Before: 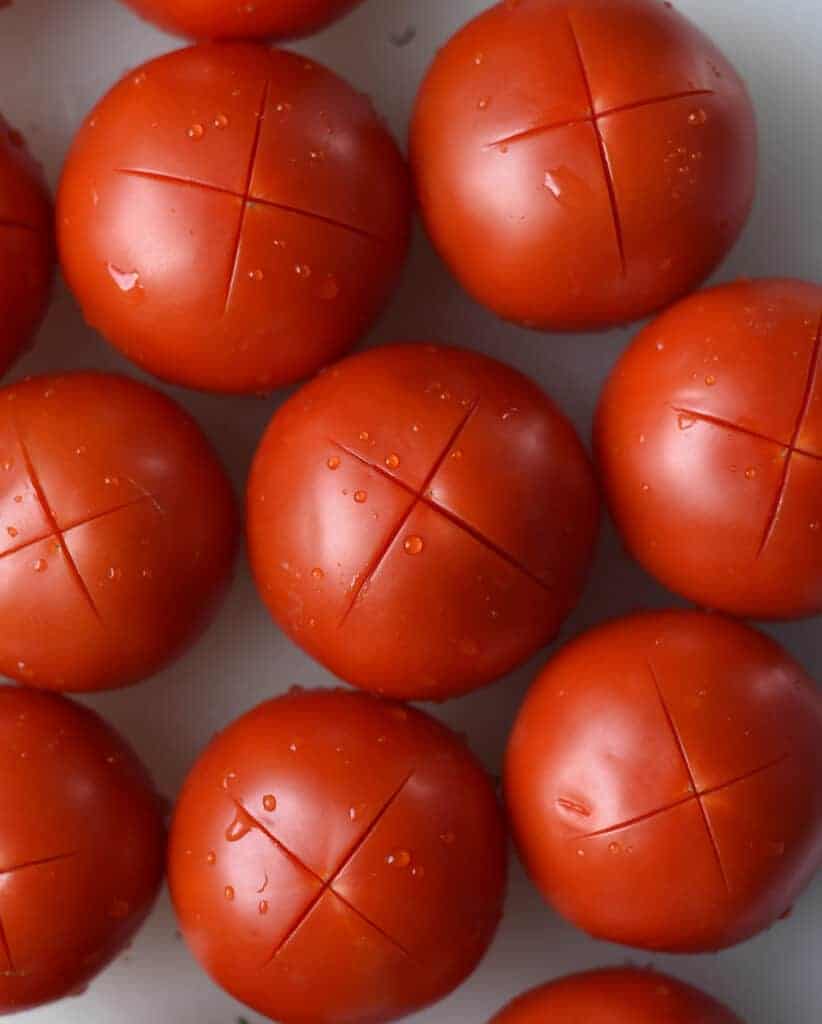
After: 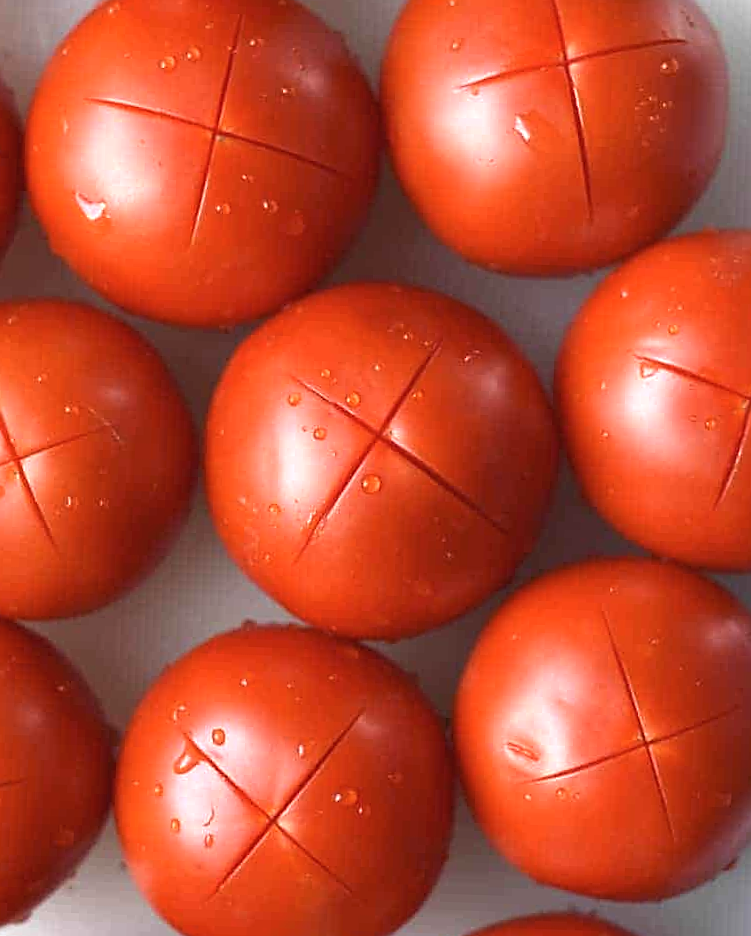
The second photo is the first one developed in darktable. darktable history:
exposure: black level correction 0, exposure 1 EV, compensate highlight preservation false
sharpen: on, module defaults
crop and rotate: angle -1.96°, left 3.097%, top 4.154%, right 1.586%, bottom 0.529%
contrast brightness saturation: contrast -0.08, brightness -0.04, saturation -0.11
